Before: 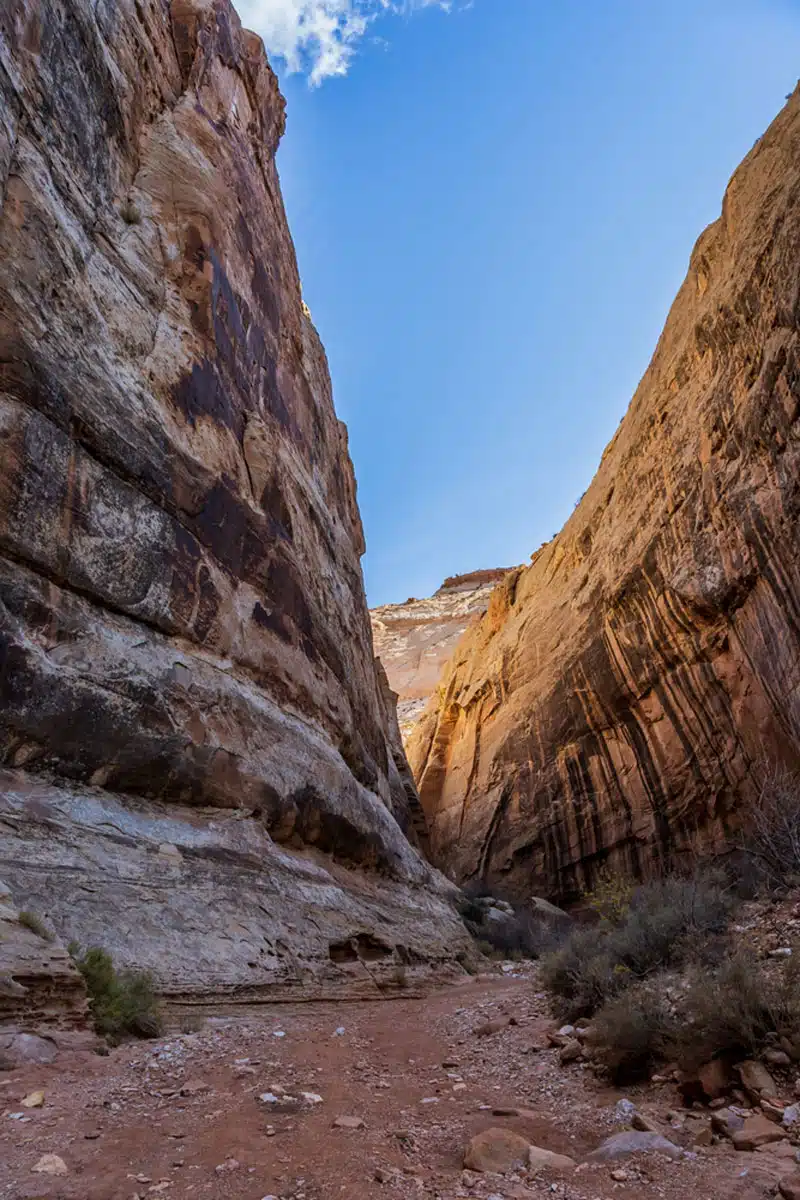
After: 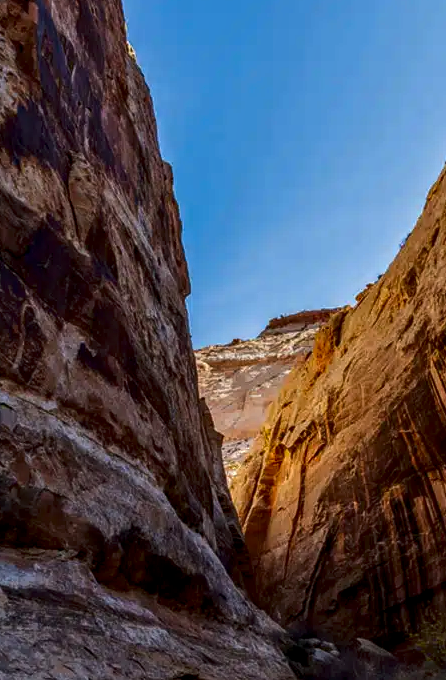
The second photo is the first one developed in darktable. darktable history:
crop and rotate: left 21.957%, top 21.628%, right 22.183%, bottom 21.623%
local contrast: detail 130%
contrast brightness saturation: brightness -0.252, saturation 0.195
